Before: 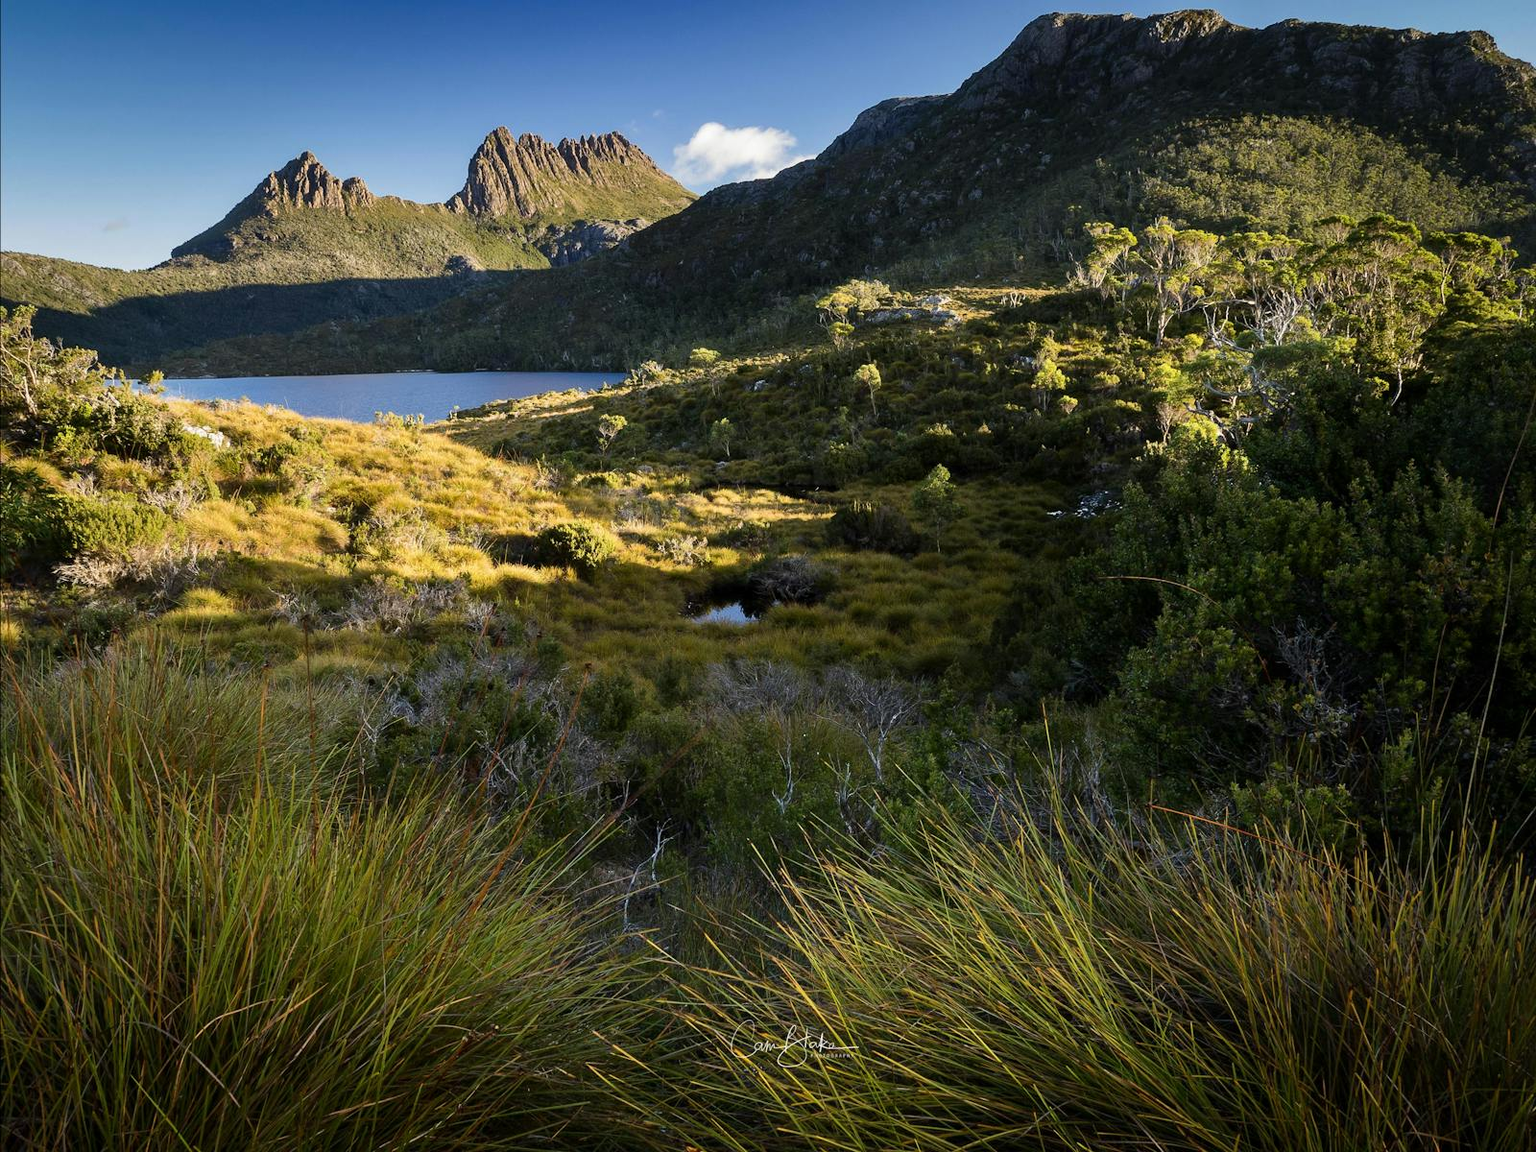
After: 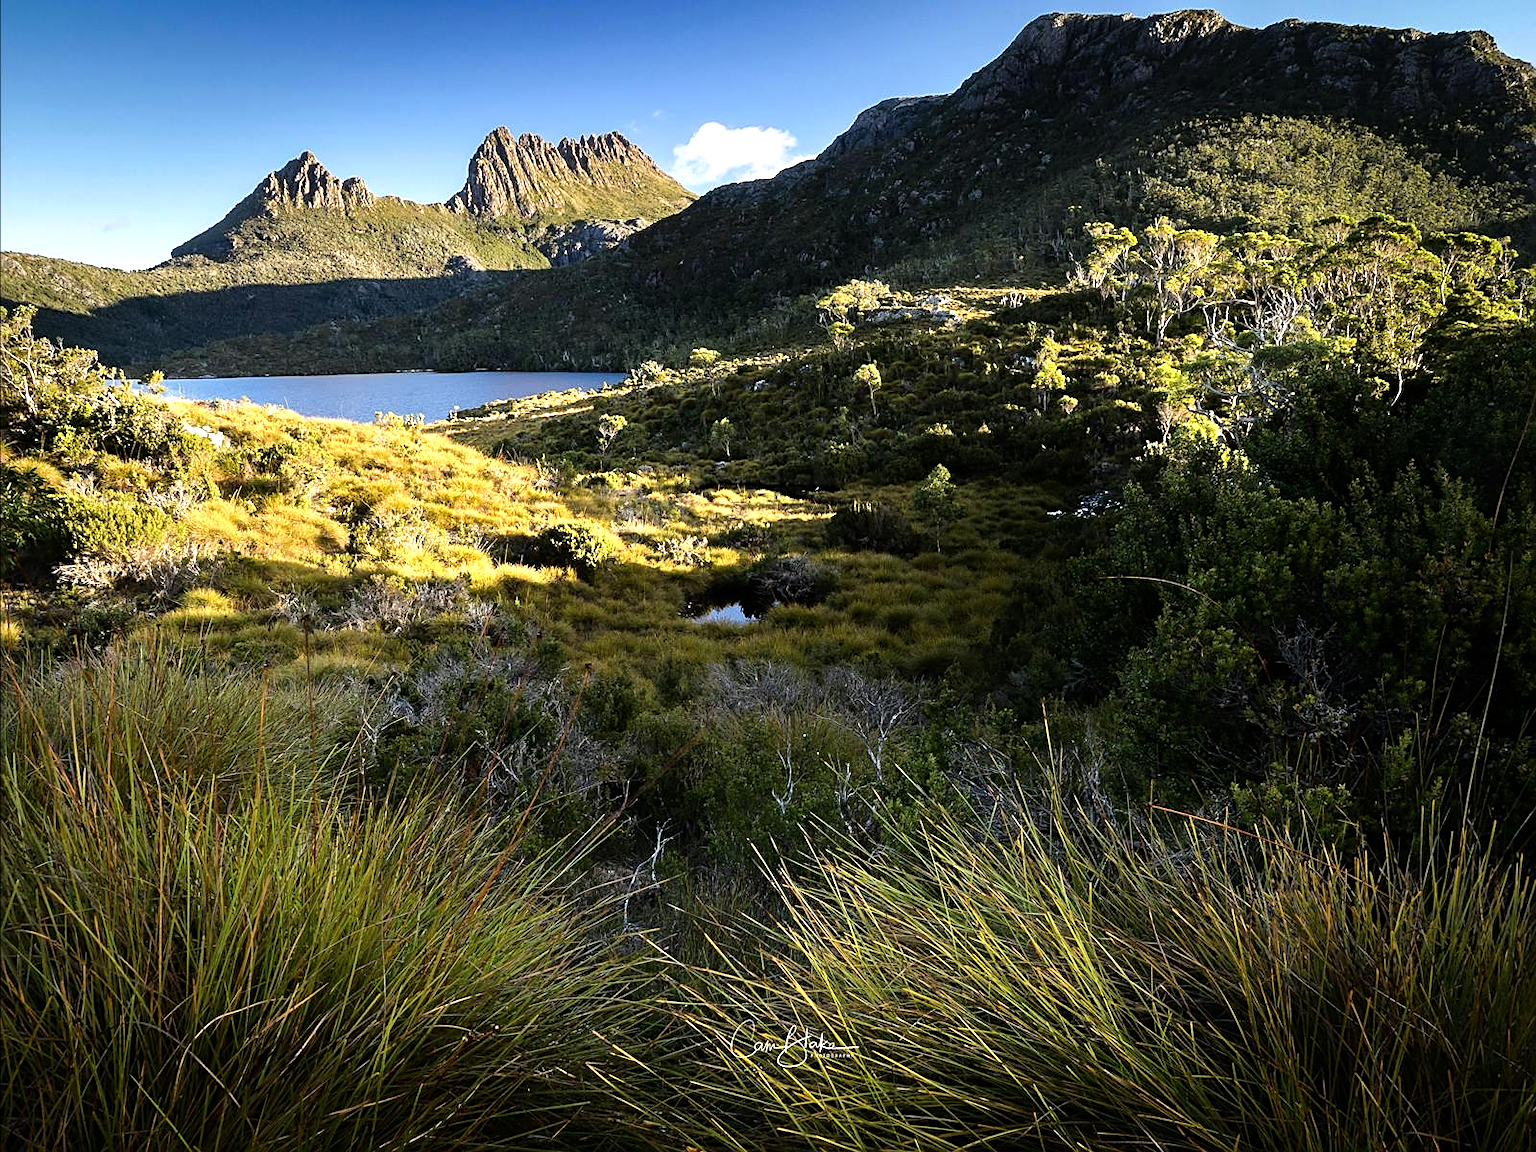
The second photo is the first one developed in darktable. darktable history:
tone equalizer: -8 EV -0.774 EV, -7 EV -0.697 EV, -6 EV -0.589 EV, -5 EV -0.416 EV, -3 EV 0.397 EV, -2 EV 0.6 EV, -1 EV 0.694 EV, +0 EV 0.745 EV
sharpen: on, module defaults
